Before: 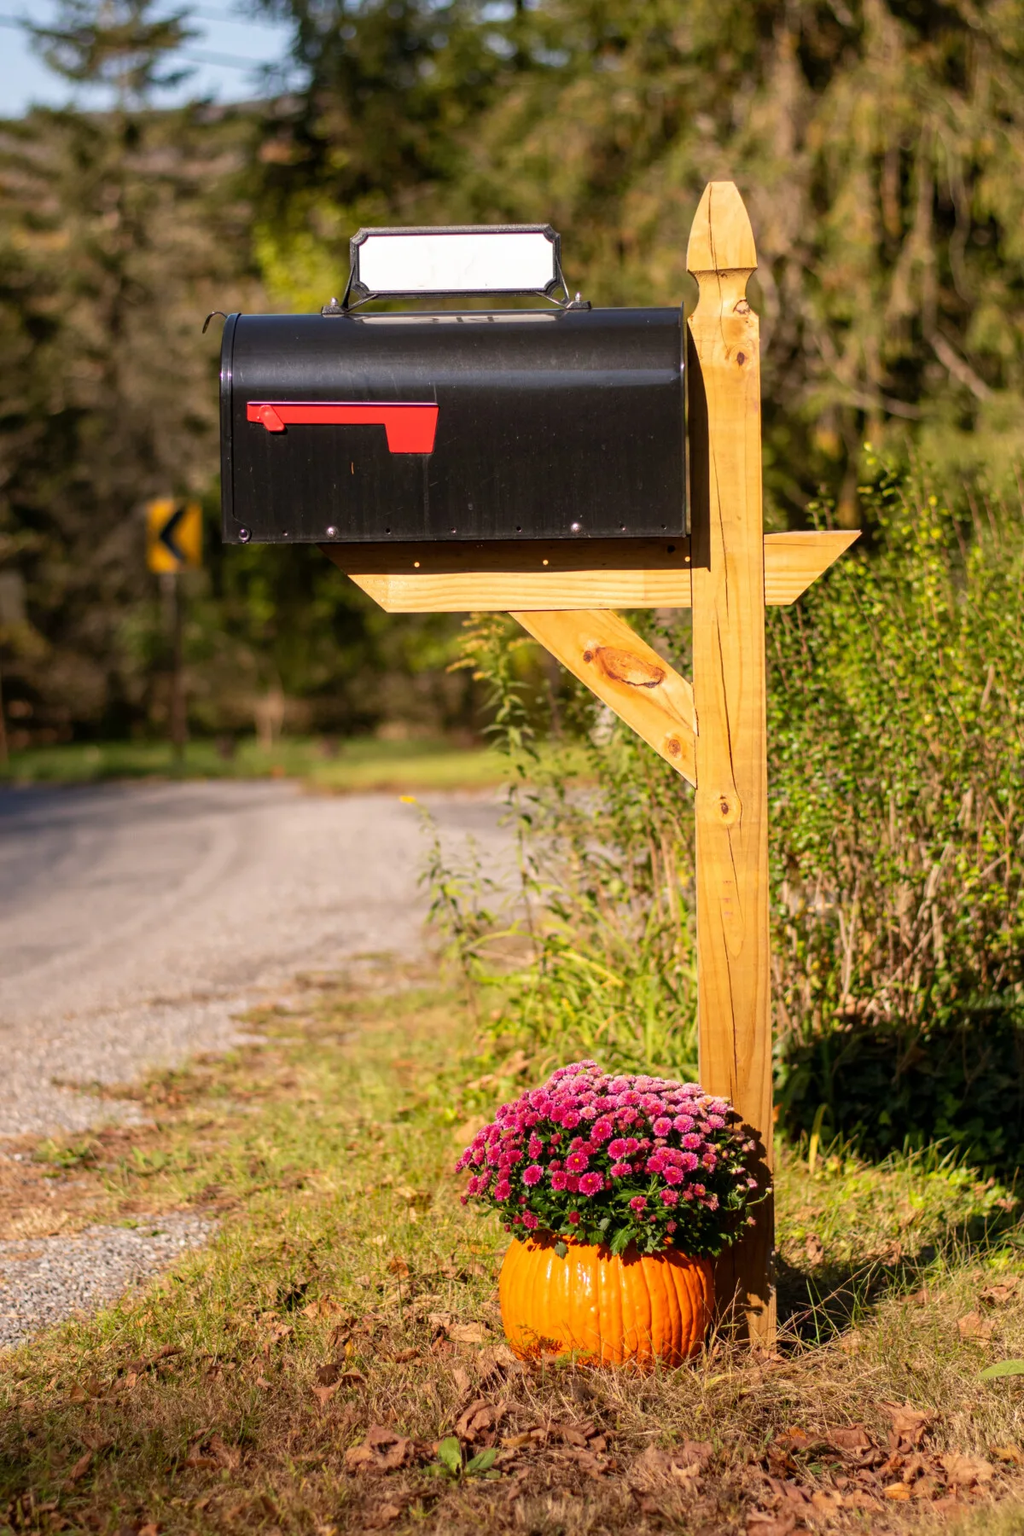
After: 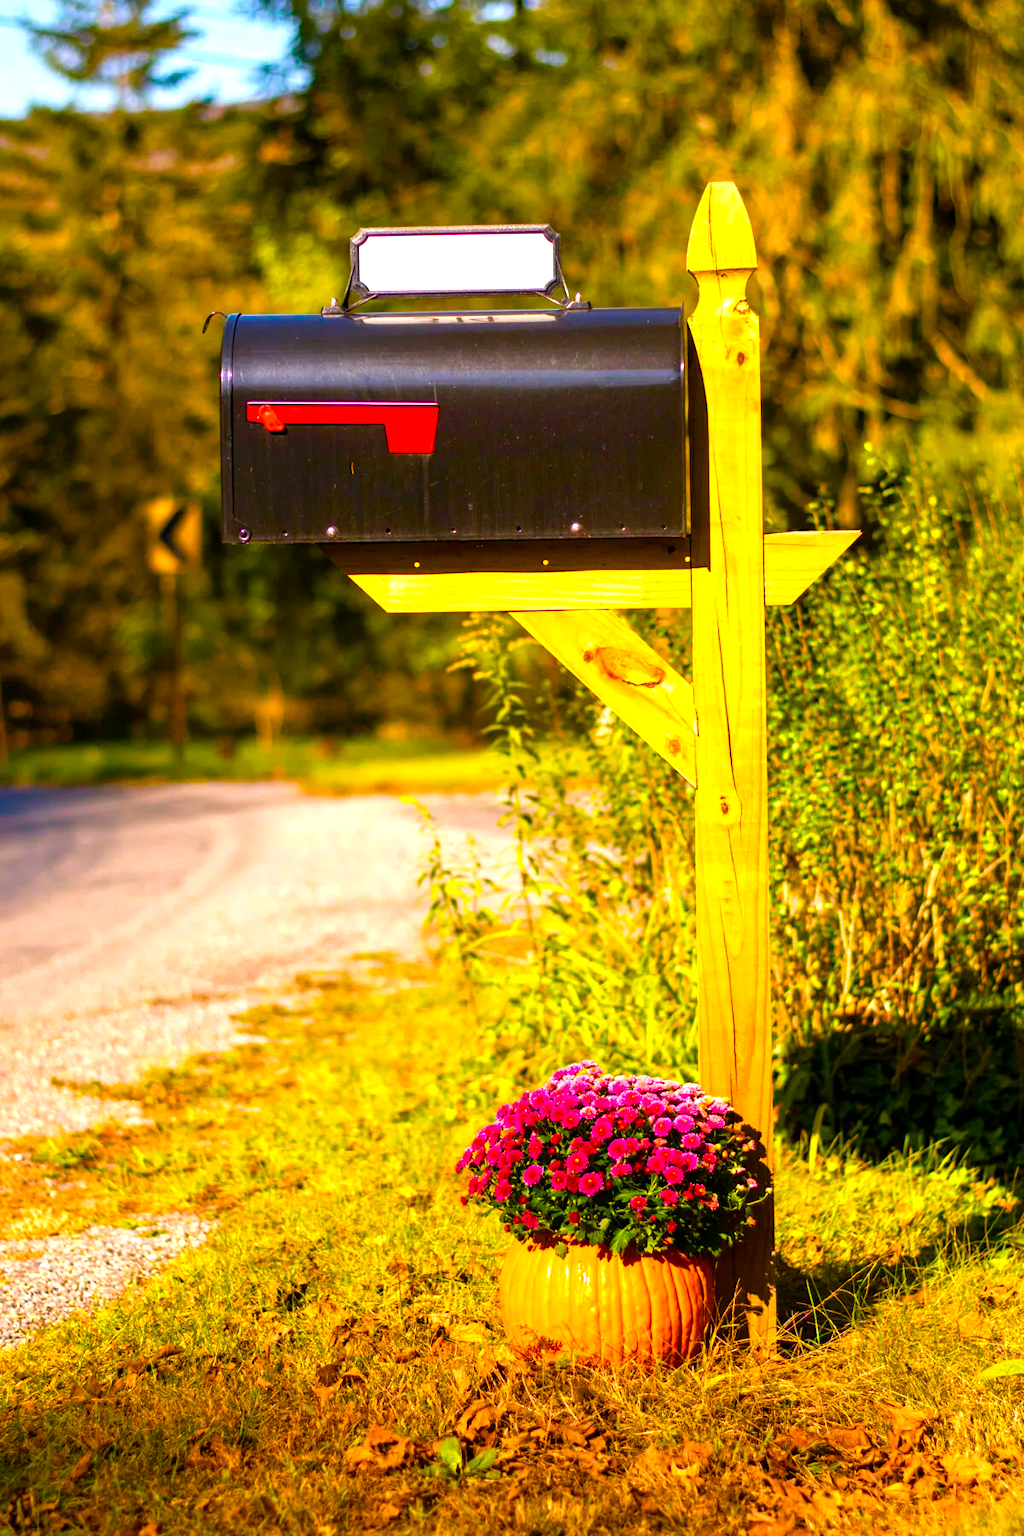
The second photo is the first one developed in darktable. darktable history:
color balance rgb: linear chroma grading › global chroma 25%, perceptual saturation grading › global saturation 40%, perceptual saturation grading › highlights -50%, perceptual saturation grading › shadows 30%, perceptual brilliance grading › global brilliance 25%, global vibrance 60%
